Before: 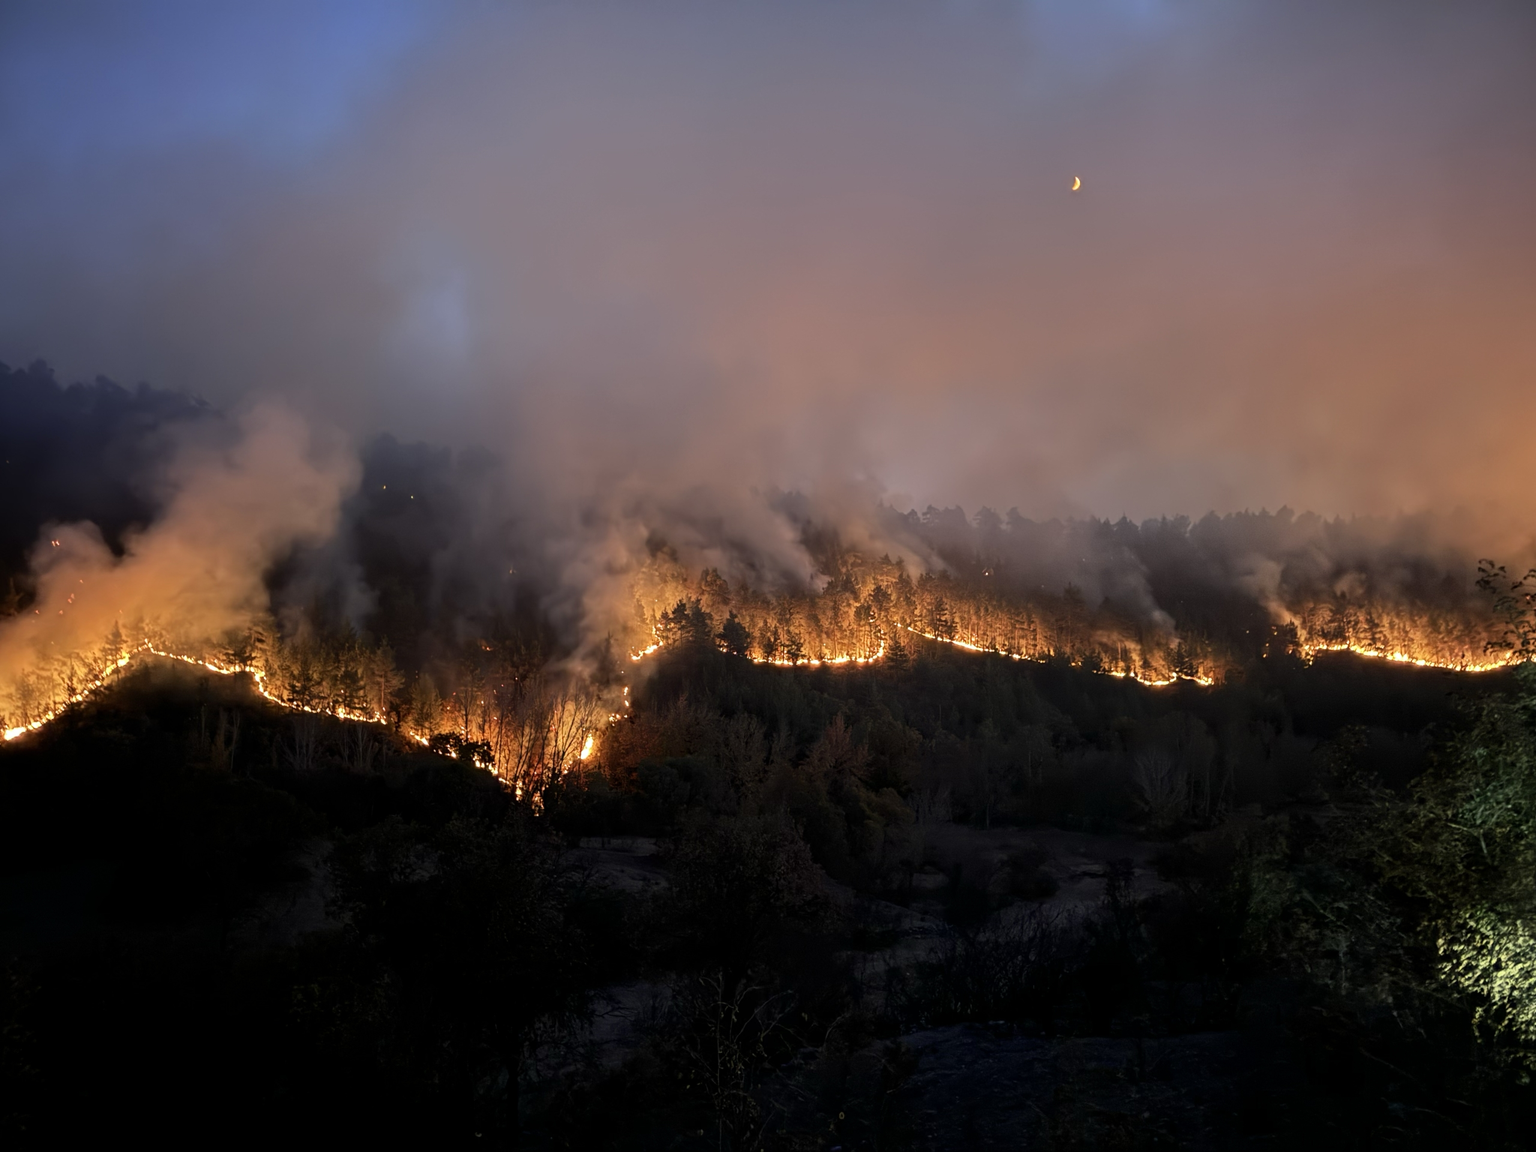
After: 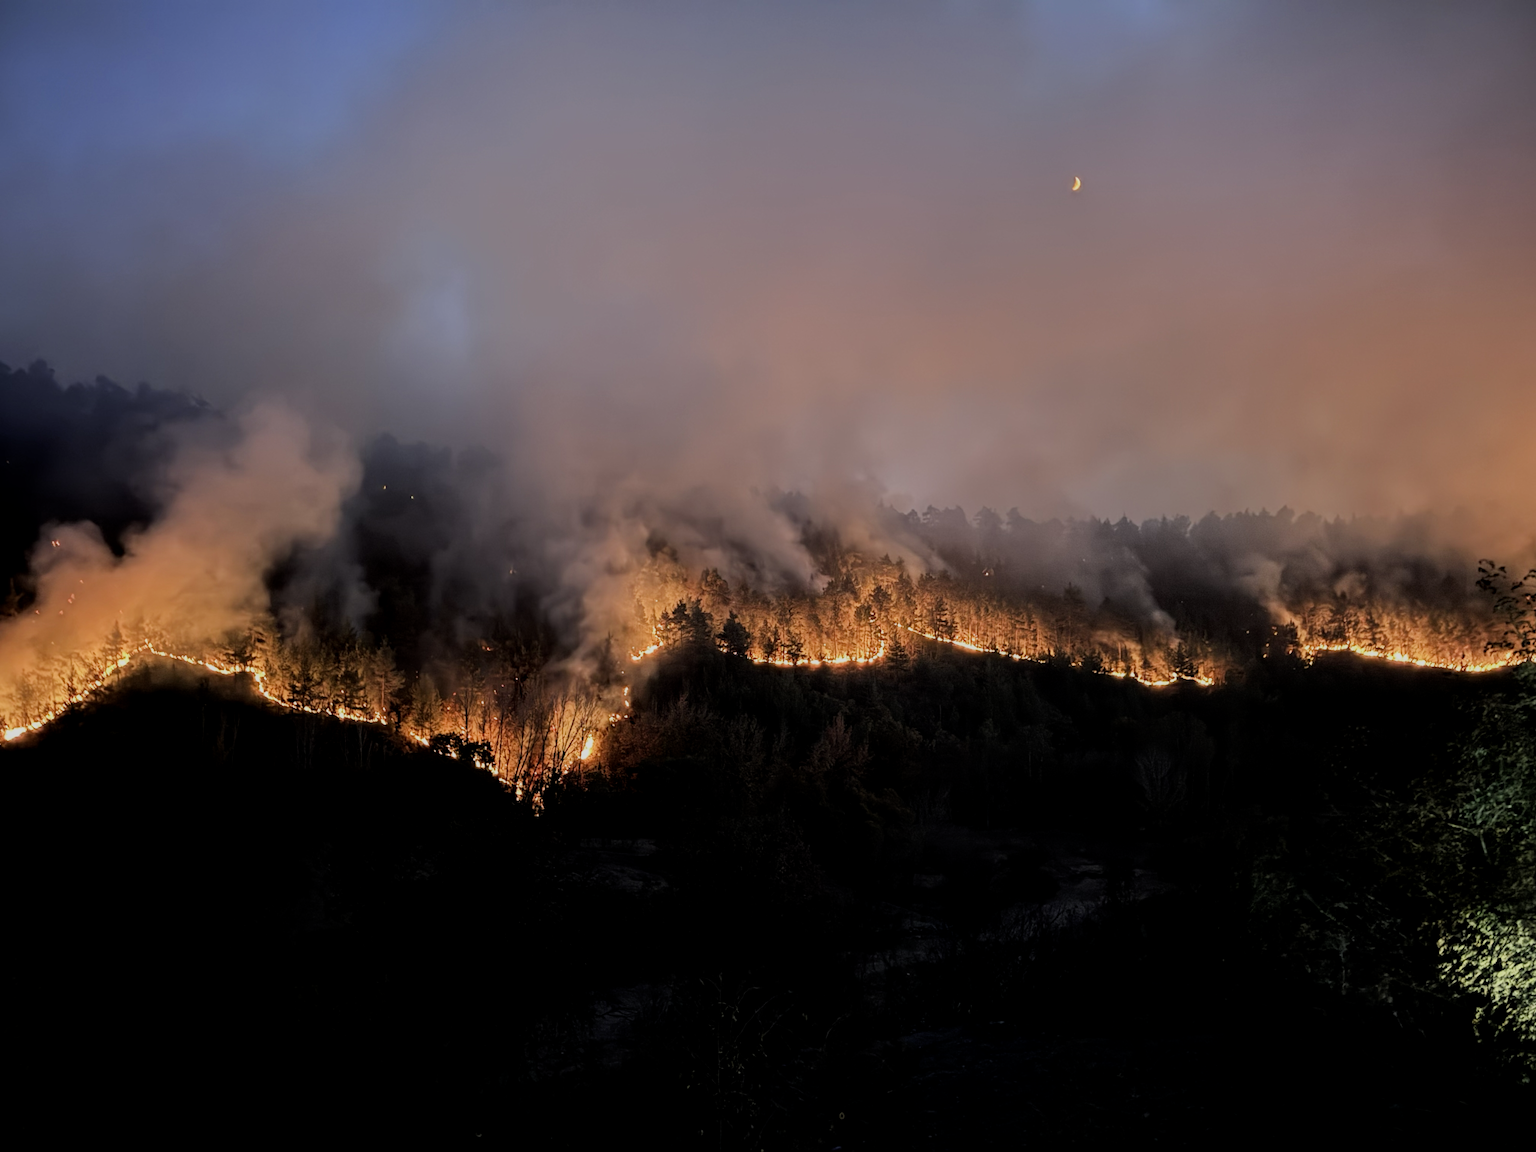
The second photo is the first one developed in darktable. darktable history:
local contrast: highlights 100%, shadows 100%, detail 120%, midtone range 0.2
filmic rgb: black relative exposure -7.65 EV, white relative exposure 4.56 EV, hardness 3.61
